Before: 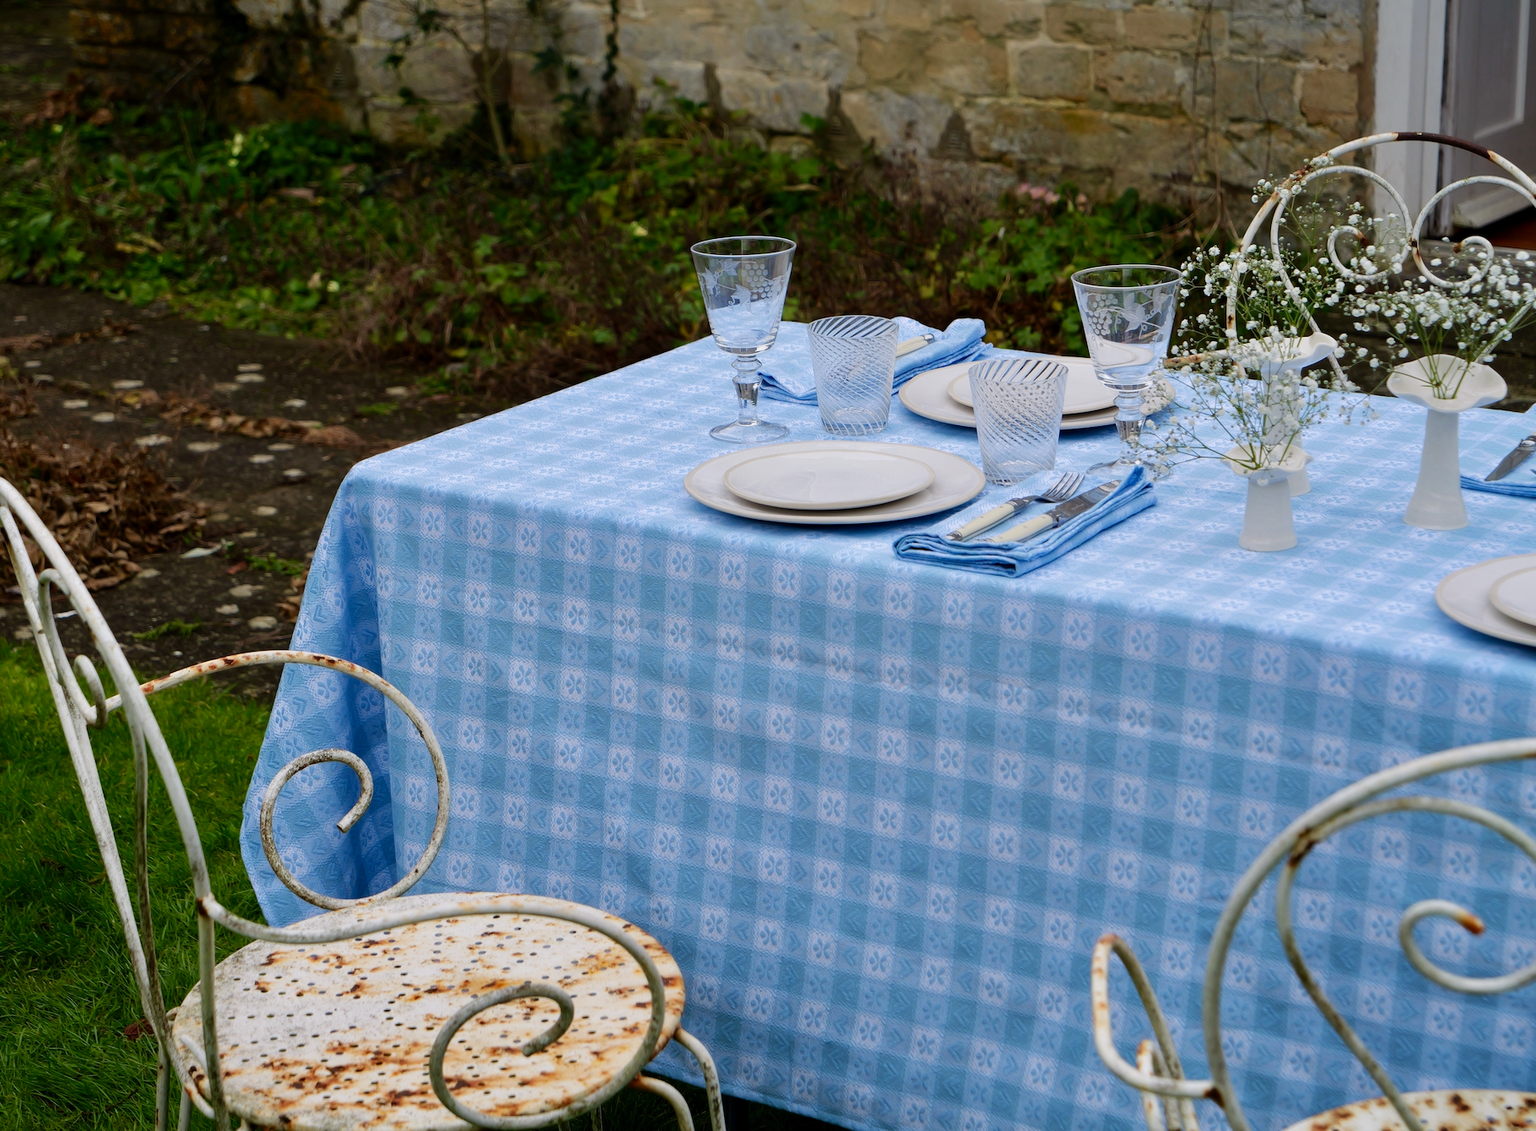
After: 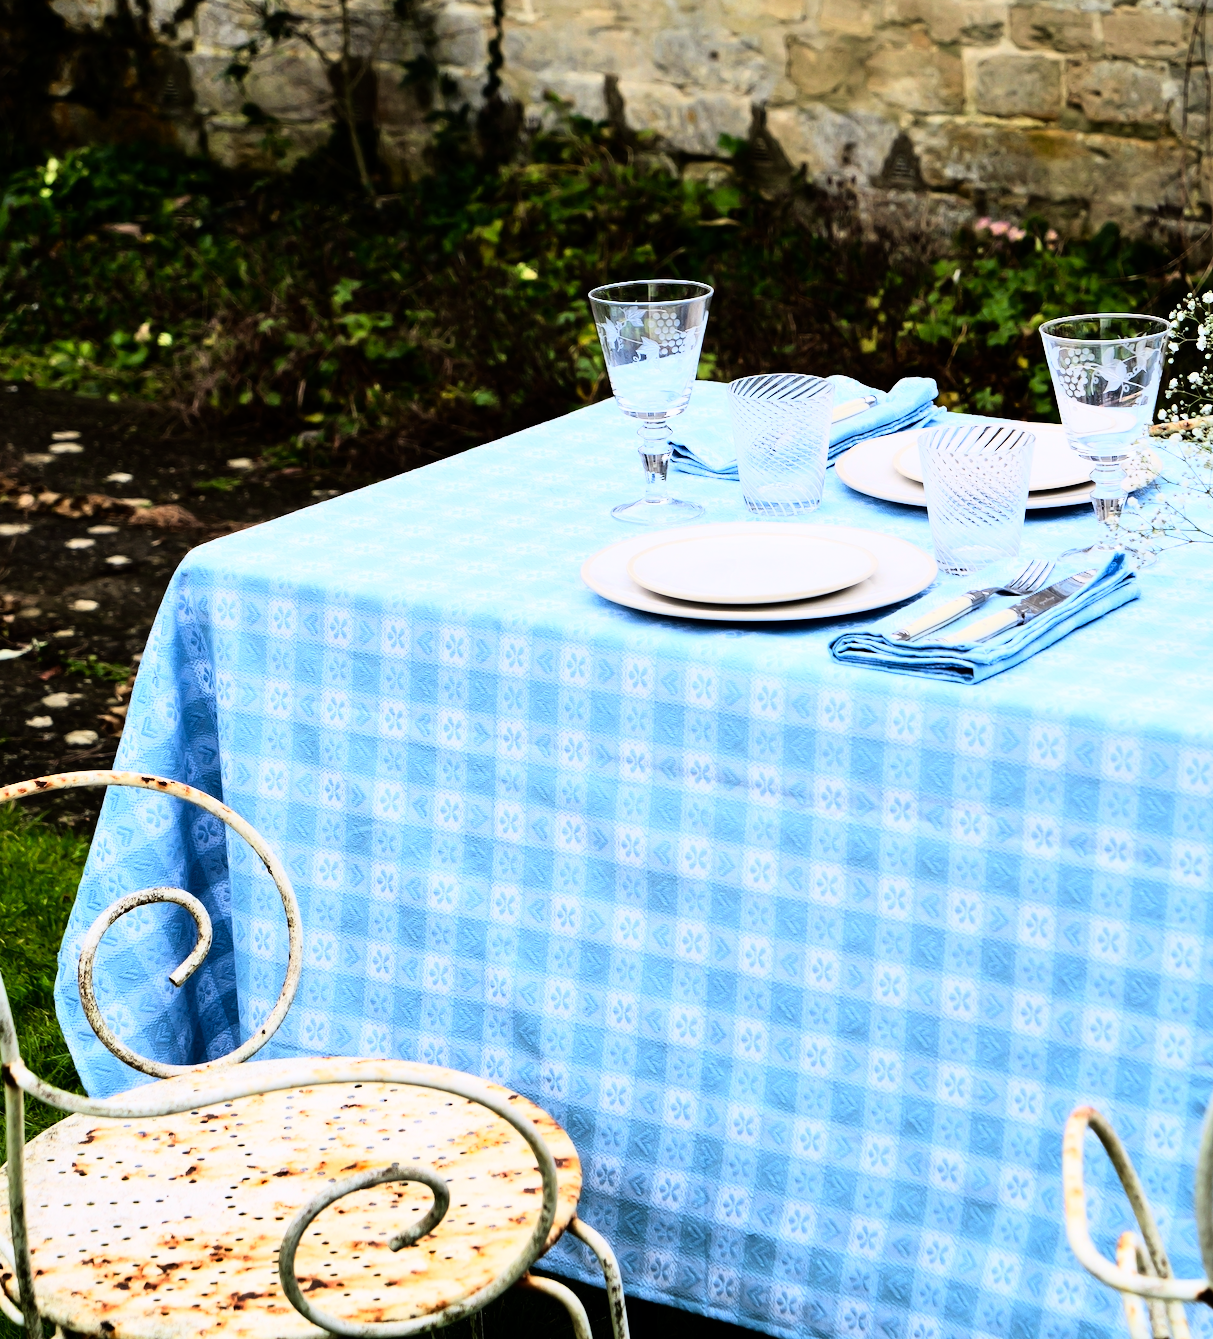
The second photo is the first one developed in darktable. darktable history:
white balance: red 1, blue 1
crop and rotate: left 12.673%, right 20.66%
rgb curve: curves: ch0 [(0, 0) (0.21, 0.15) (0.24, 0.21) (0.5, 0.75) (0.75, 0.96) (0.89, 0.99) (1, 1)]; ch1 [(0, 0.02) (0.21, 0.13) (0.25, 0.2) (0.5, 0.67) (0.75, 0.9) (0.89, 0.97) (1, 1)]; ch2 [(0, 0.02) (0.21, 0.13) (0.25, 0.2) (0.5, 0.67) (0.75, 0.9) (0.89, 0.97) (1, 1)], compensate middle gray true
